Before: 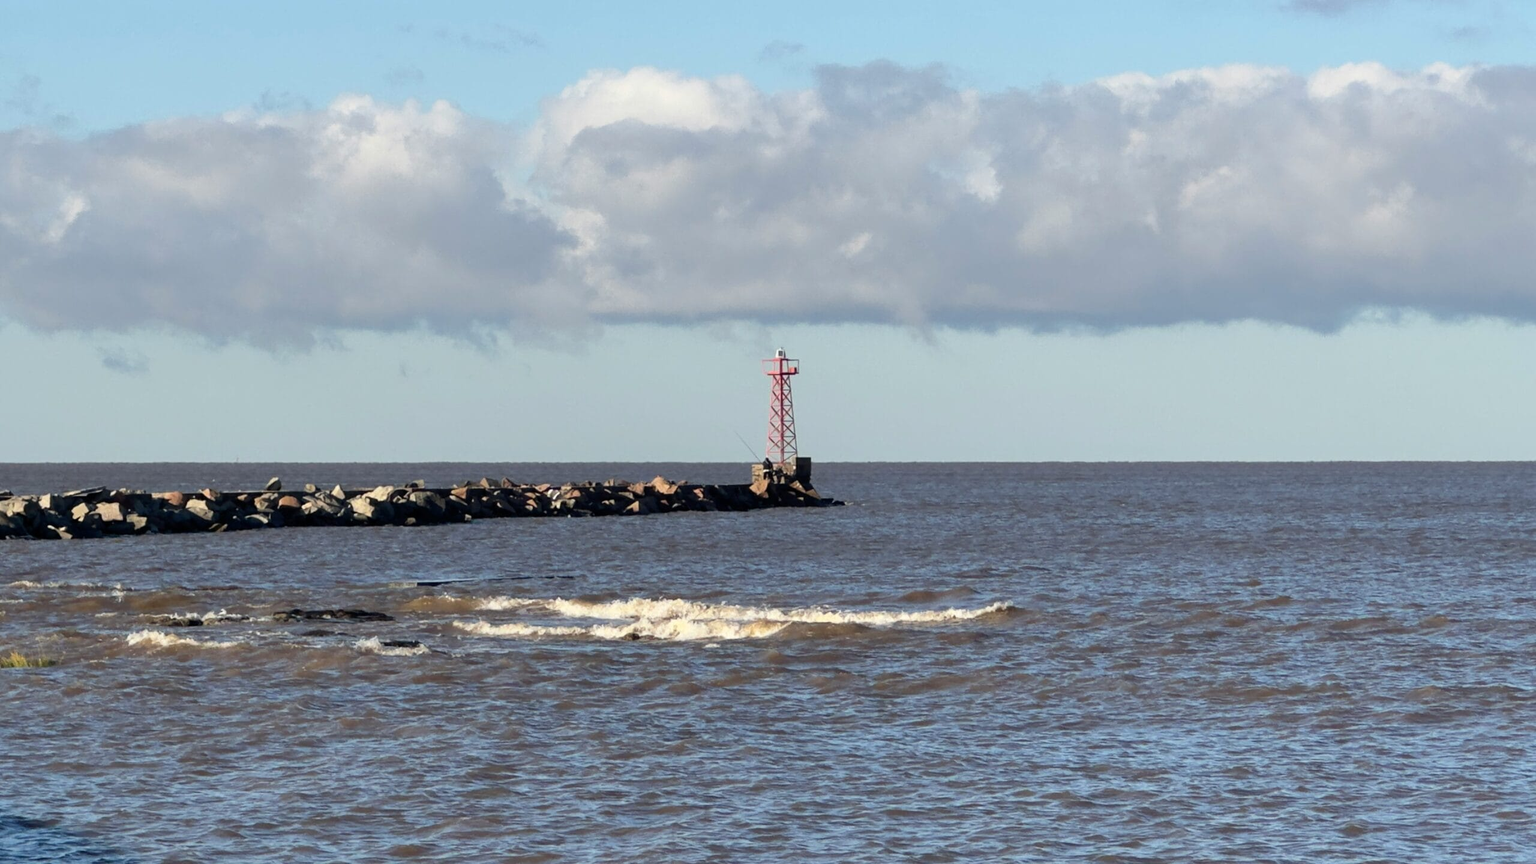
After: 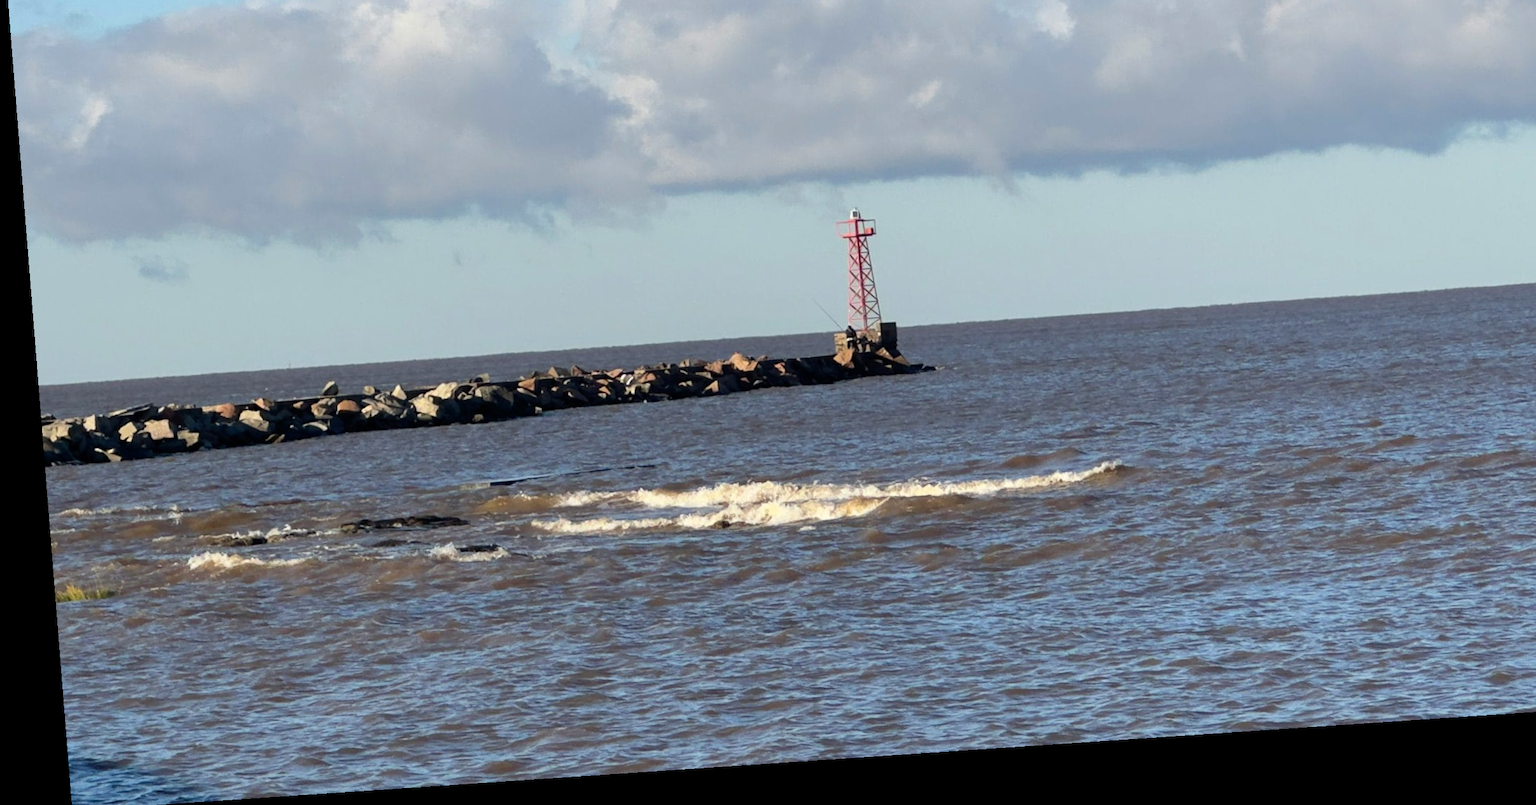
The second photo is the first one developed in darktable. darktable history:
exposure: compensate highlight preservation false
crop: top 20.916%, right 9.437%, bottom 0.316%
rotate and perspective: rotation -4.2°, shear 0.006, automatic cropping off
color correction: saturation 1.11
